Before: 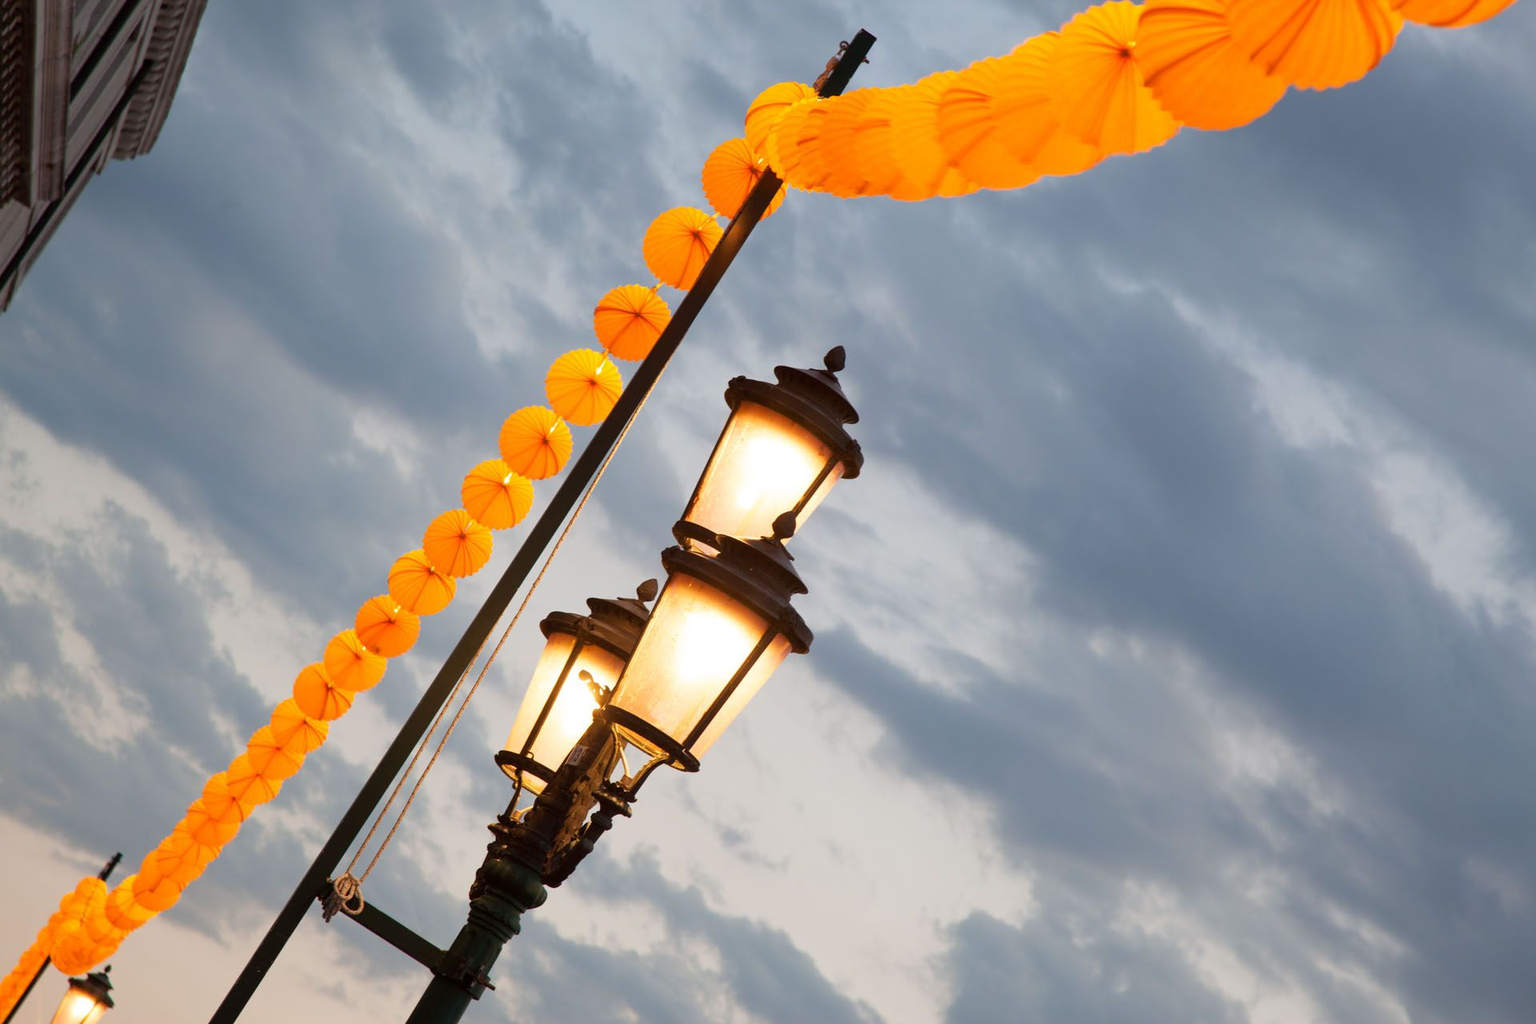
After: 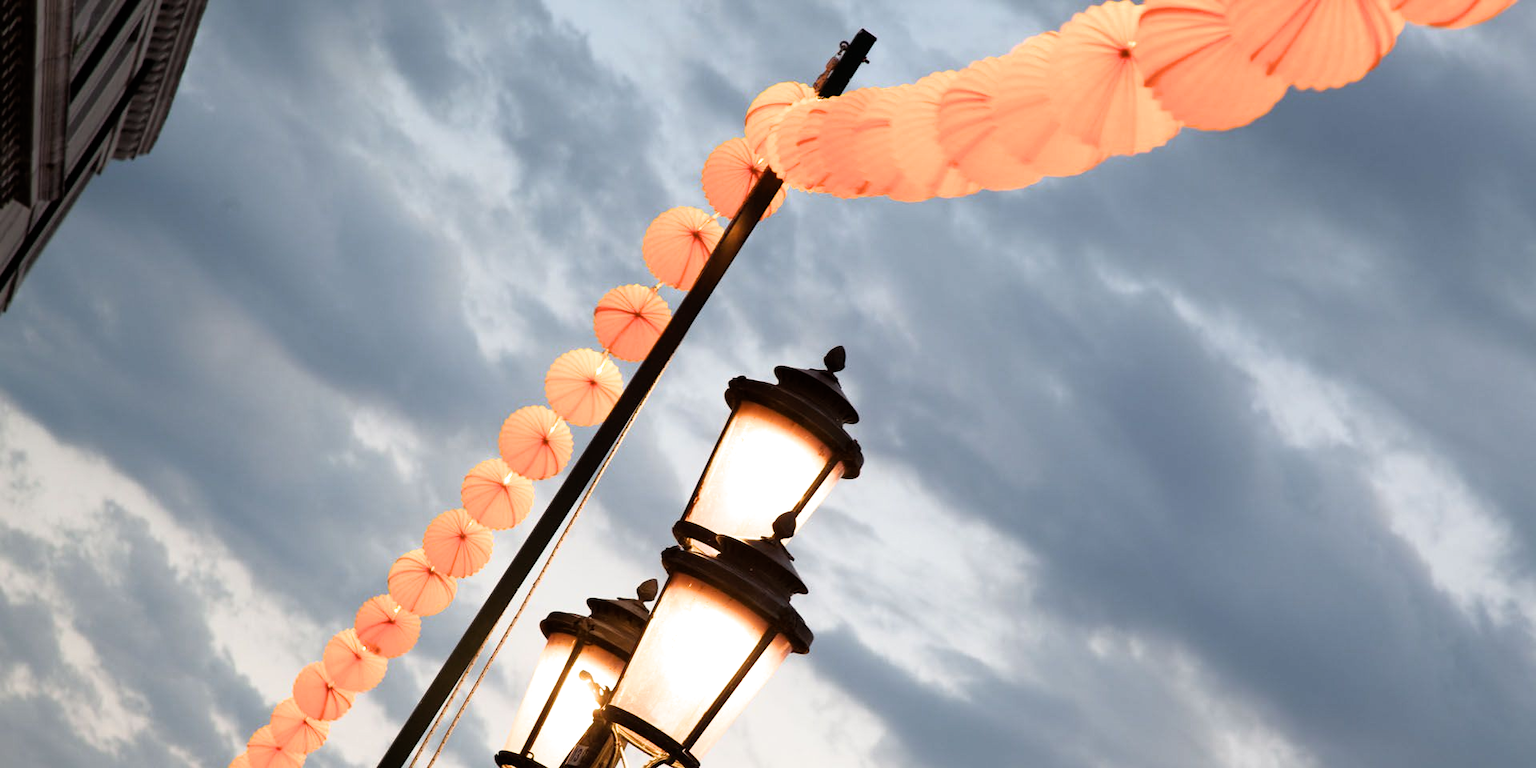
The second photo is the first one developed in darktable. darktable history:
filmic rgb: white relative exposure 2.2 EV, hardness 6.97
crop: bottom 24.988%
